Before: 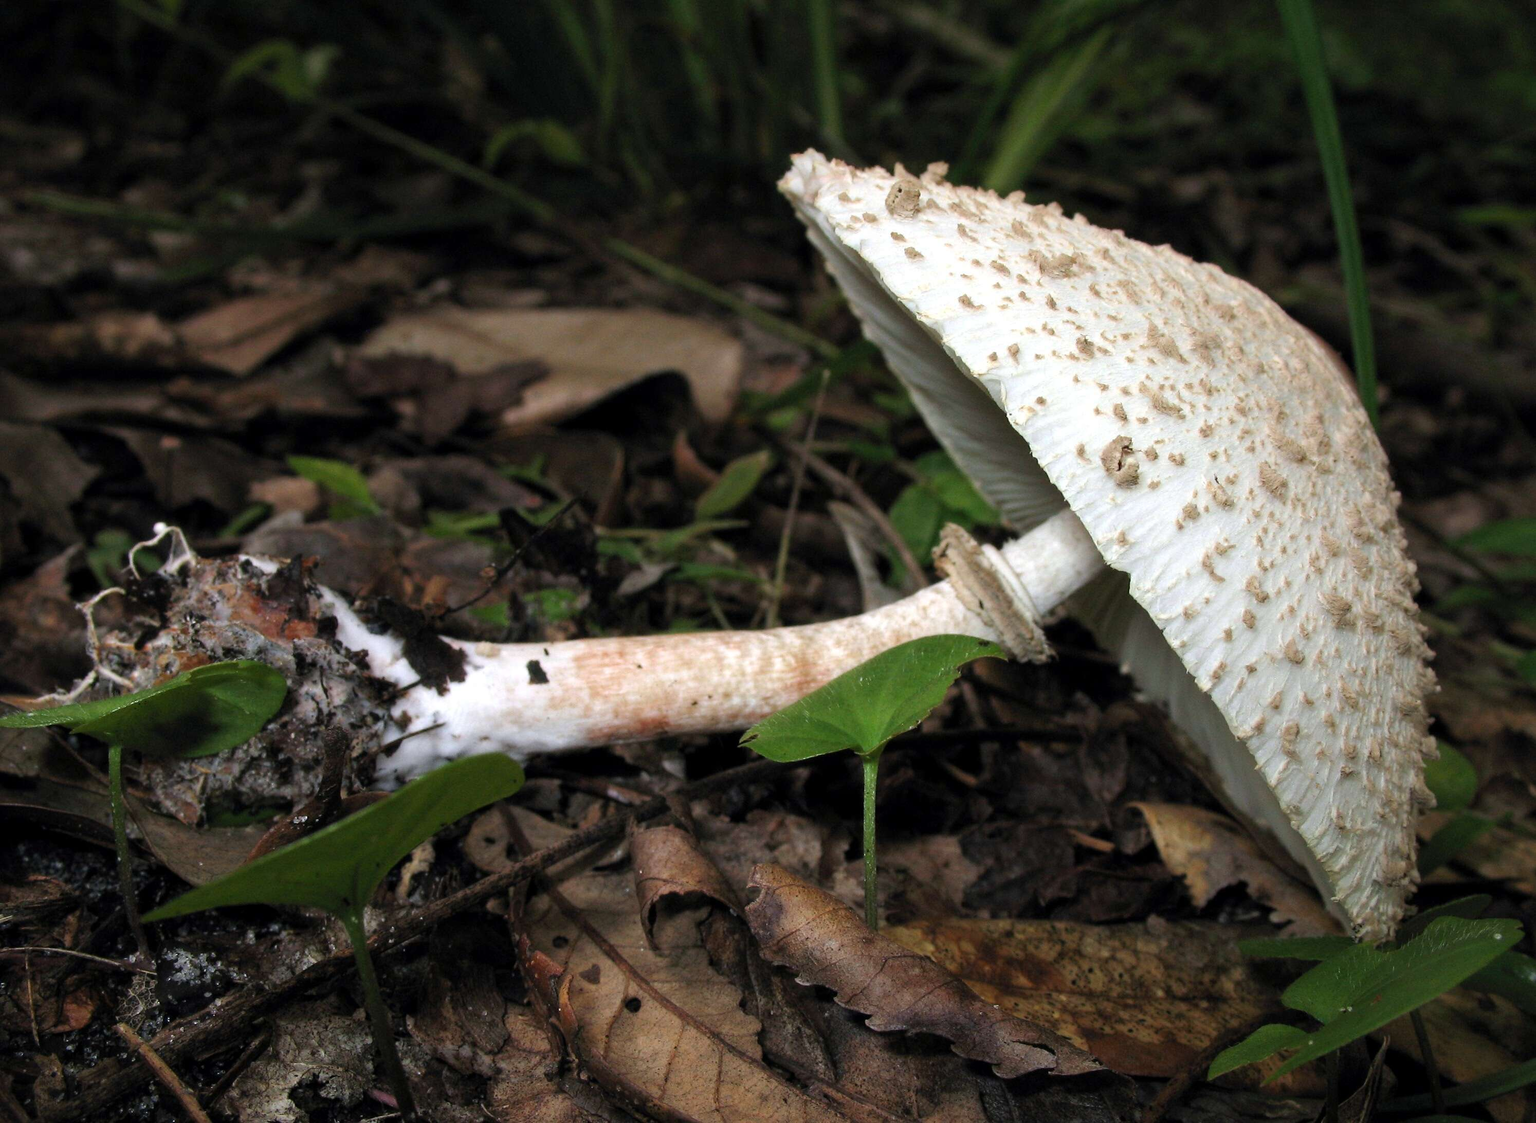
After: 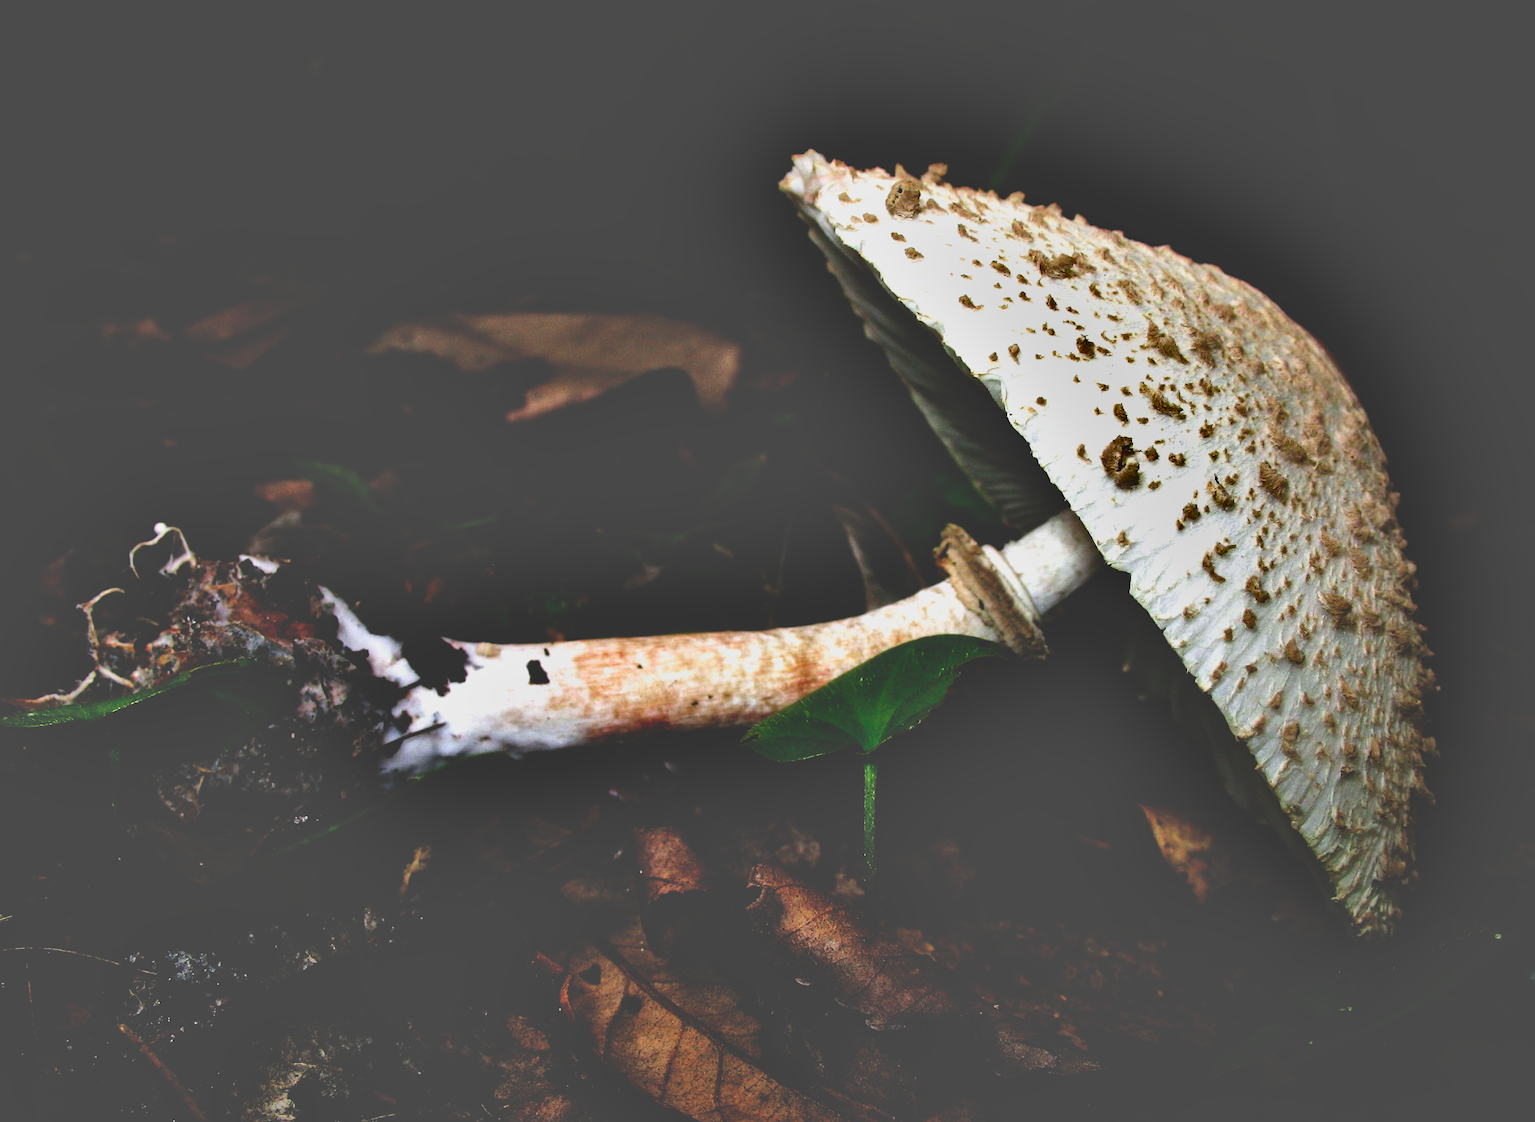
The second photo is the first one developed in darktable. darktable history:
shadows and highlights: shadows 80.73, white point adjustment -9.07, highlights -61.46, soften with gaussian
exposure: compensate highlight preservation false
base curve: curves: ch0 [(0, 0.036) (0.083, 0.04) (0.804, 1)], preserve colors none
levels: levels [0, 0.492, 0.984]
